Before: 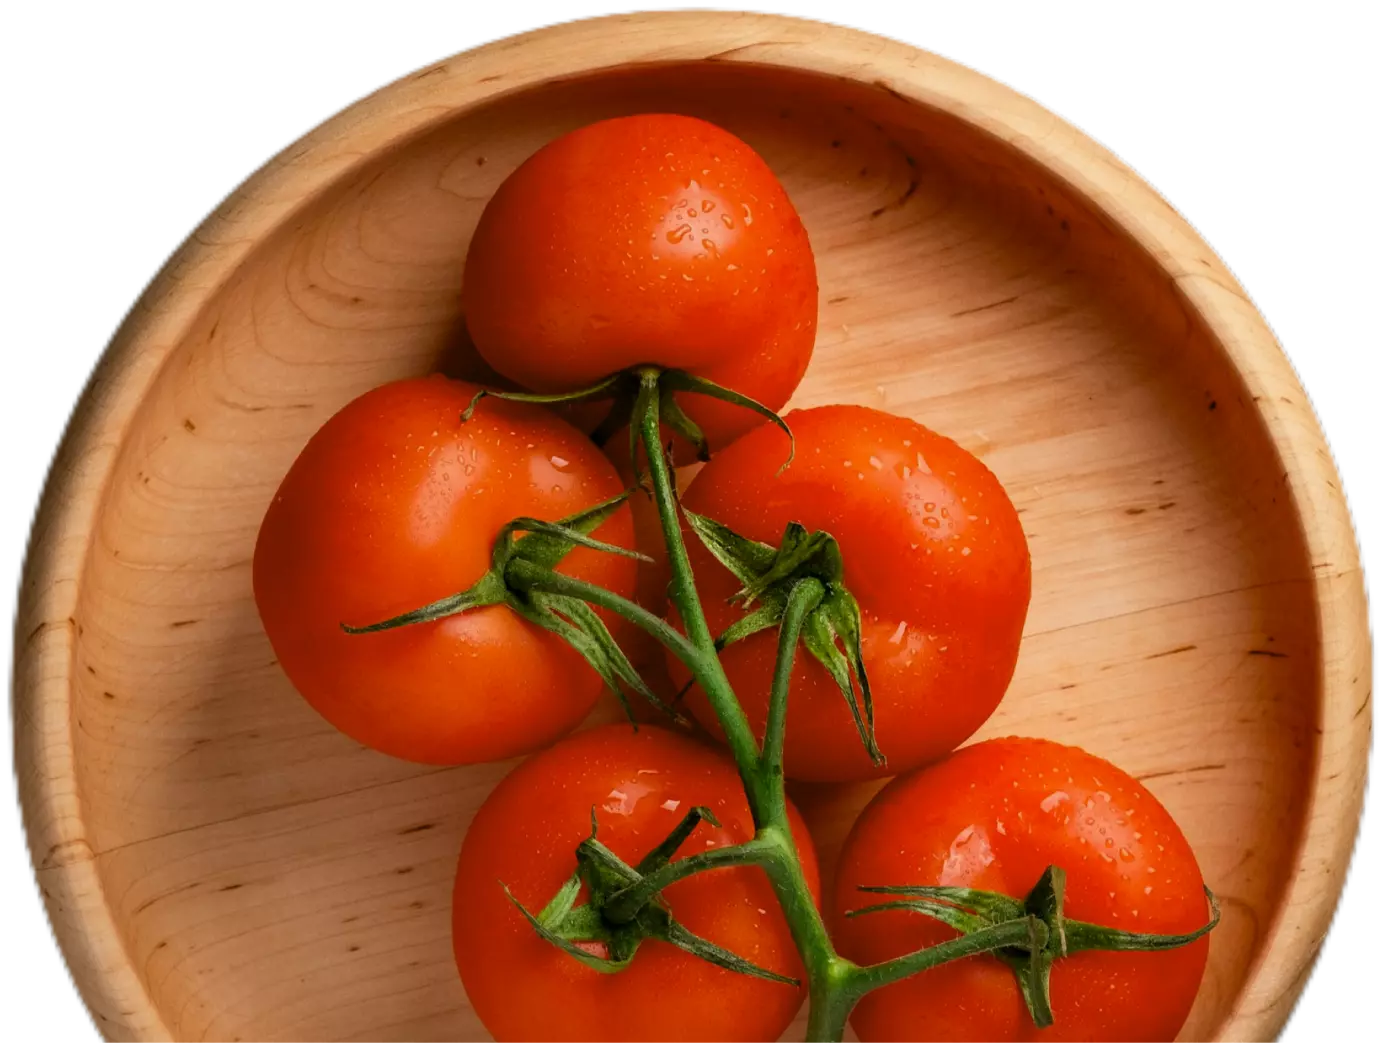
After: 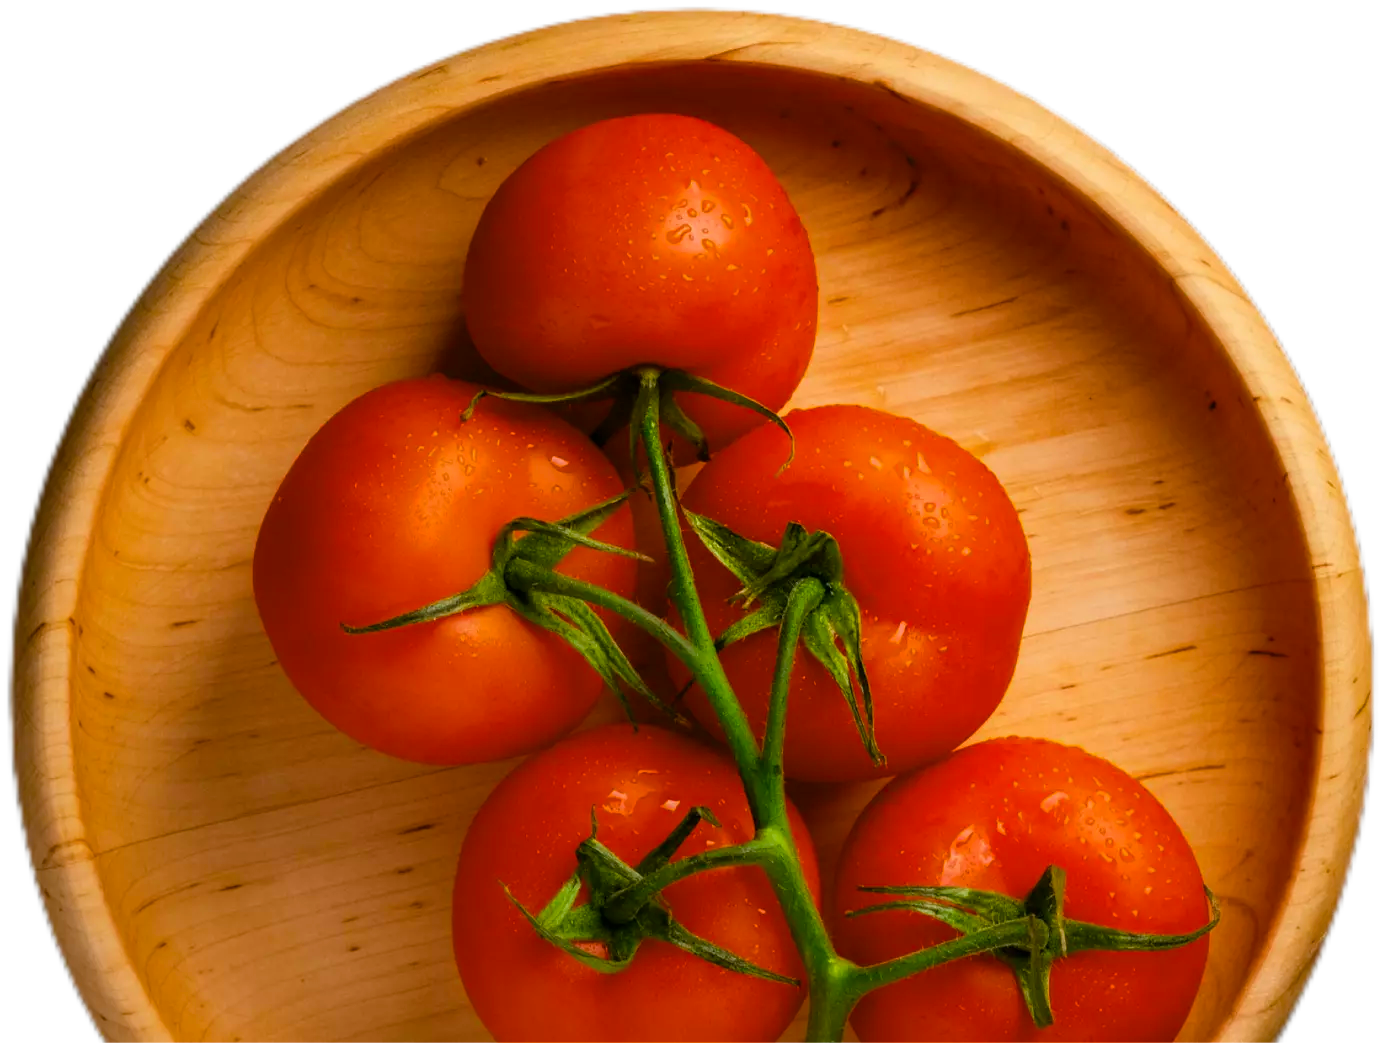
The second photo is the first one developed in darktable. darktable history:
color balance rgb: perceptual saturation grading › global saturation 30.366%, global vibrance 20%
